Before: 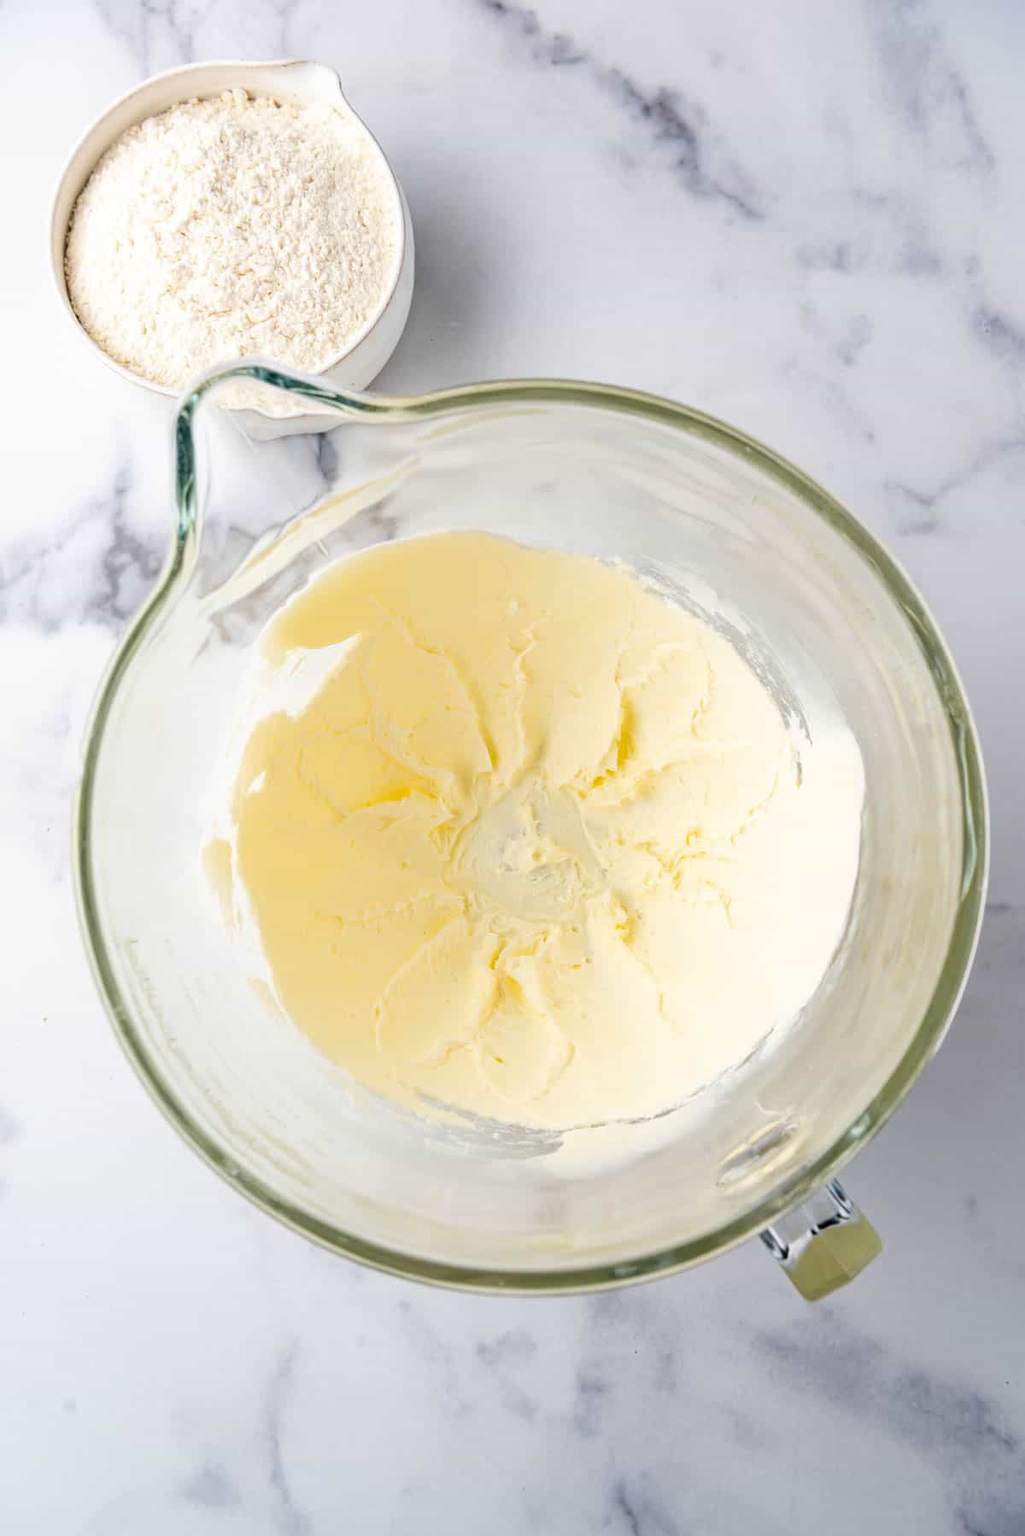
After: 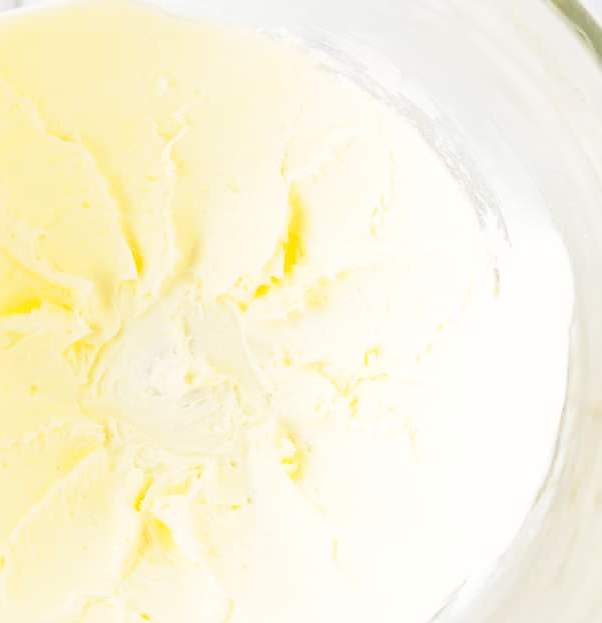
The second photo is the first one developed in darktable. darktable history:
crop: left 36.607%, top 34.735%, right 13.146%, bottom 30.611%
base curve: curves: ch0 [(0, 0) (0.028, 0.03) (0.121, 0.232) (0.46, 0.748) (0.859, 0.968) (1, 1)], preserve colors none
